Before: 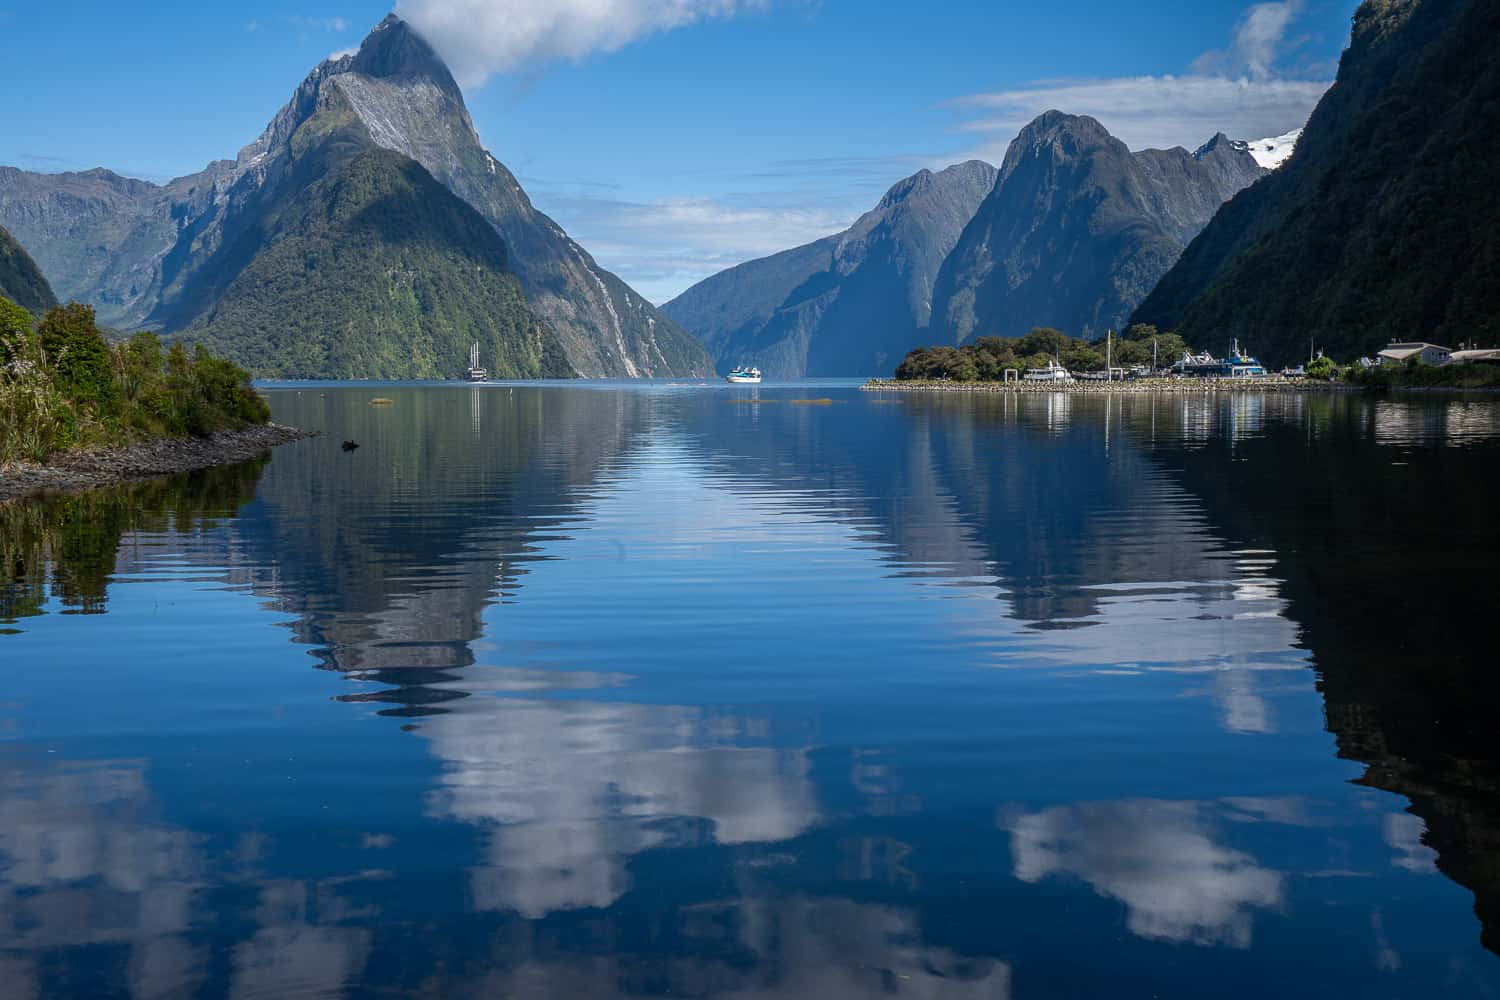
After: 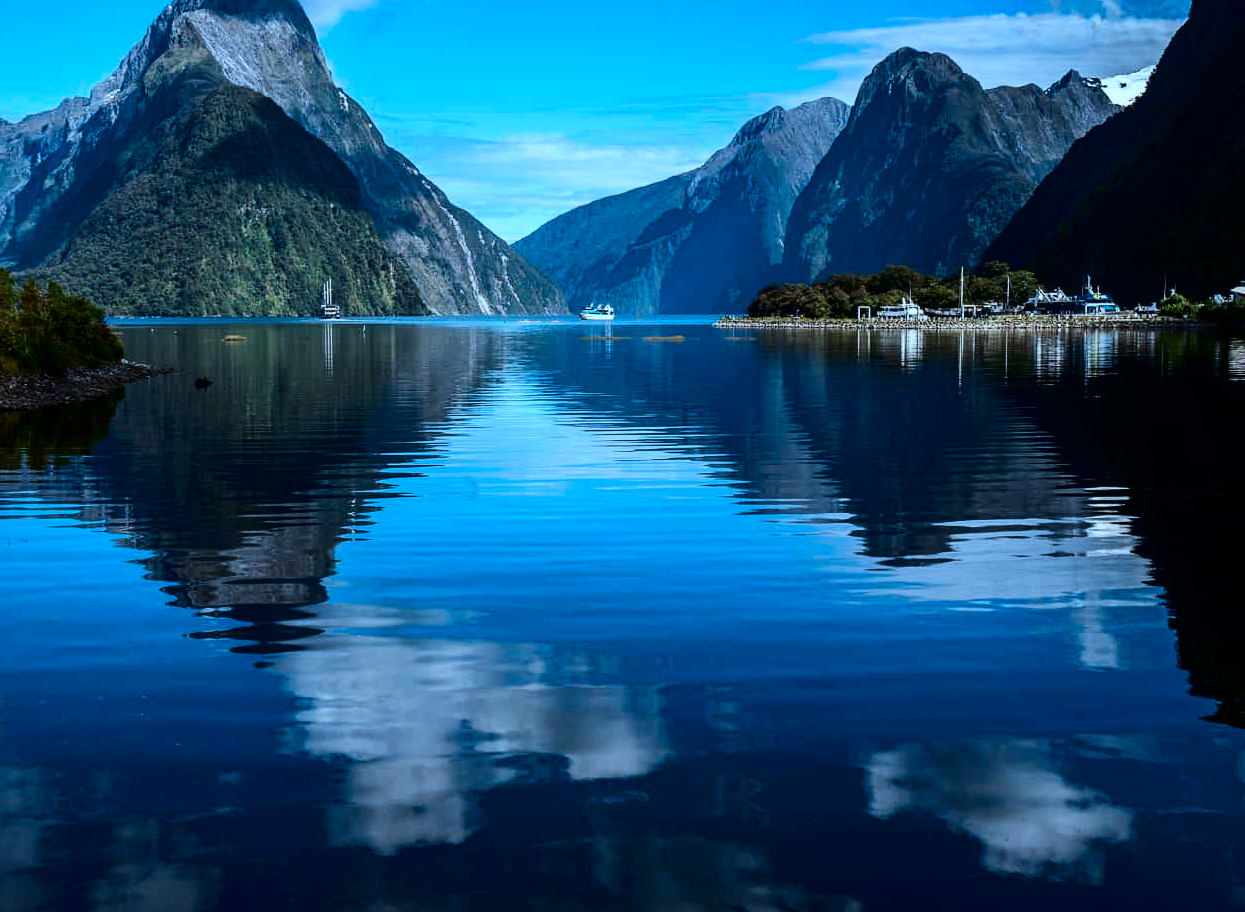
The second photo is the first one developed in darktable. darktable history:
contrast brightness saturation: contrast 0.132, brightness -0.226, saturation 0.149
crop: left 9.826%, top 6.306%, right 7.116%, bottom 2.451%
base curve: curves: ch0 [(0, 0) (0.036, 0.025) (0.121, 0.166) (0.206, 0.329) (0.605, 0.79) (1, 1)]
color correction: highlights a* -9.25, highlights b* -22.52
